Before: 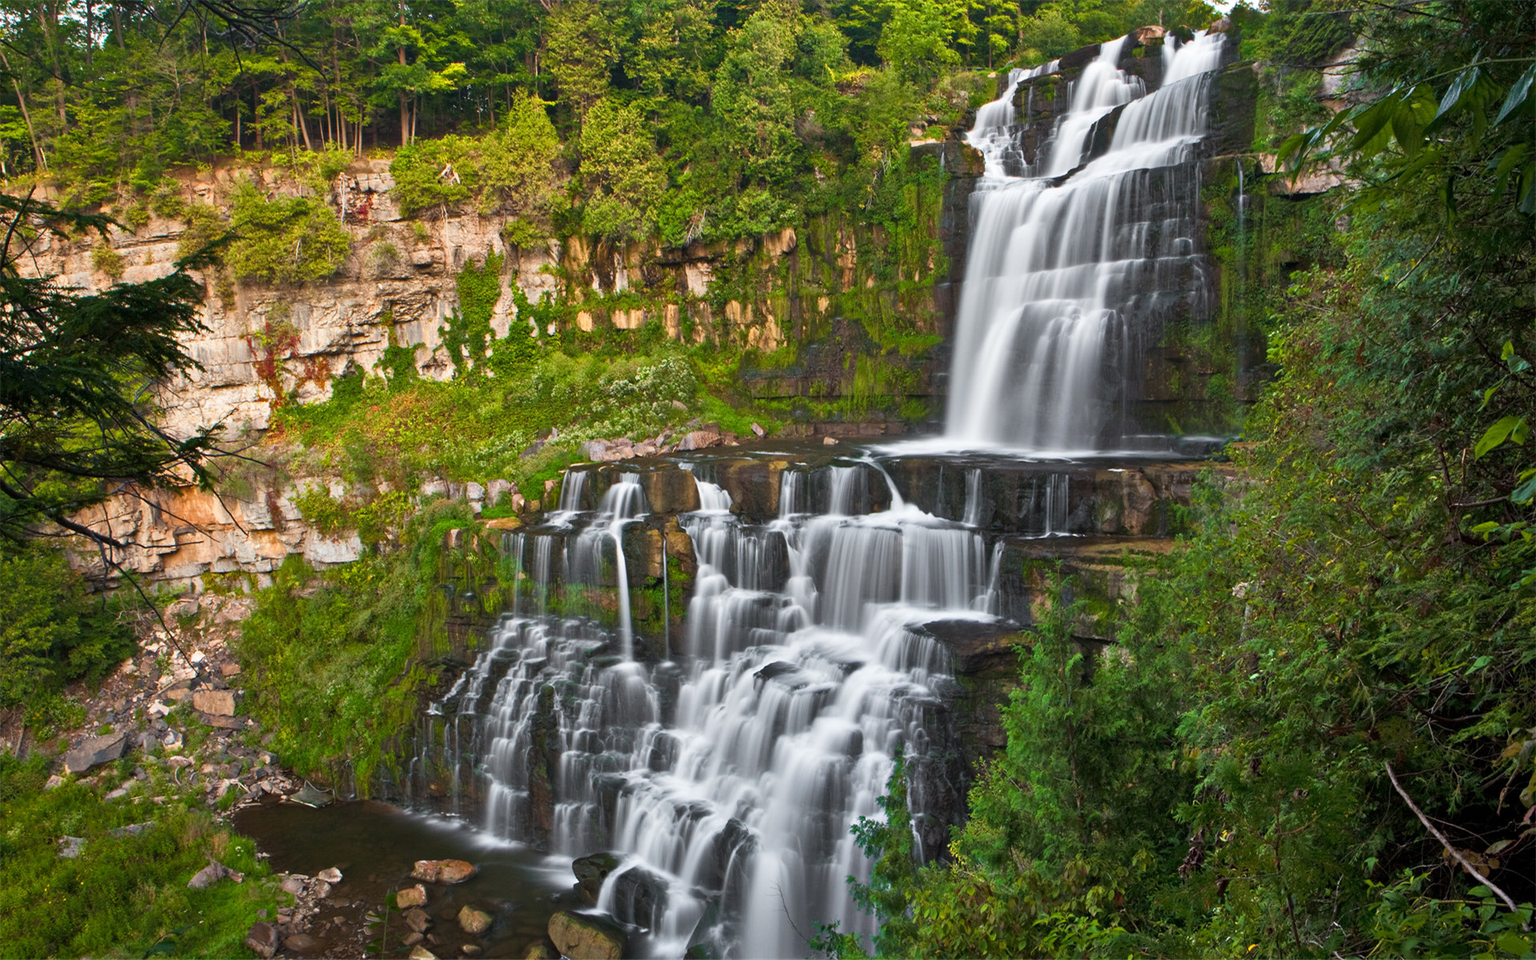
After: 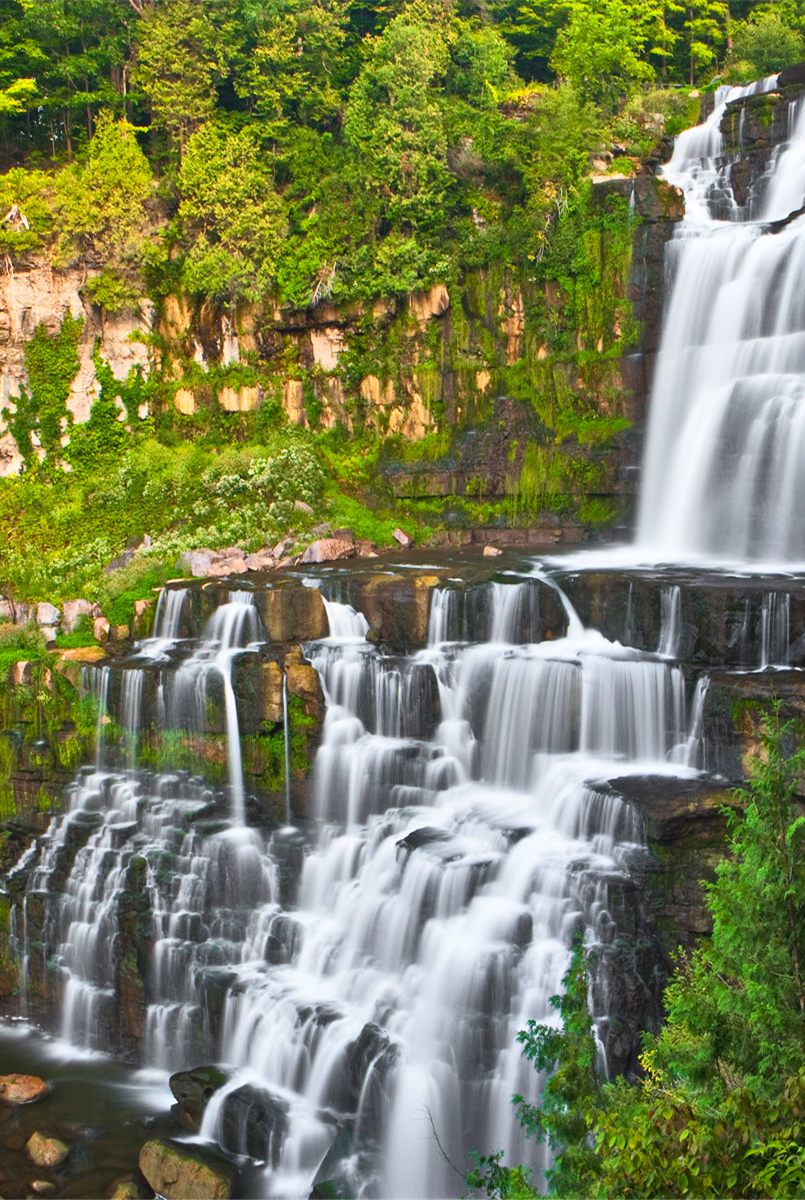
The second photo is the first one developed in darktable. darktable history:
contrast brightness saturation: contrast 0.205, brightness 0.164, saturation 0.221
crop: left 28.441%, right 29.584%
